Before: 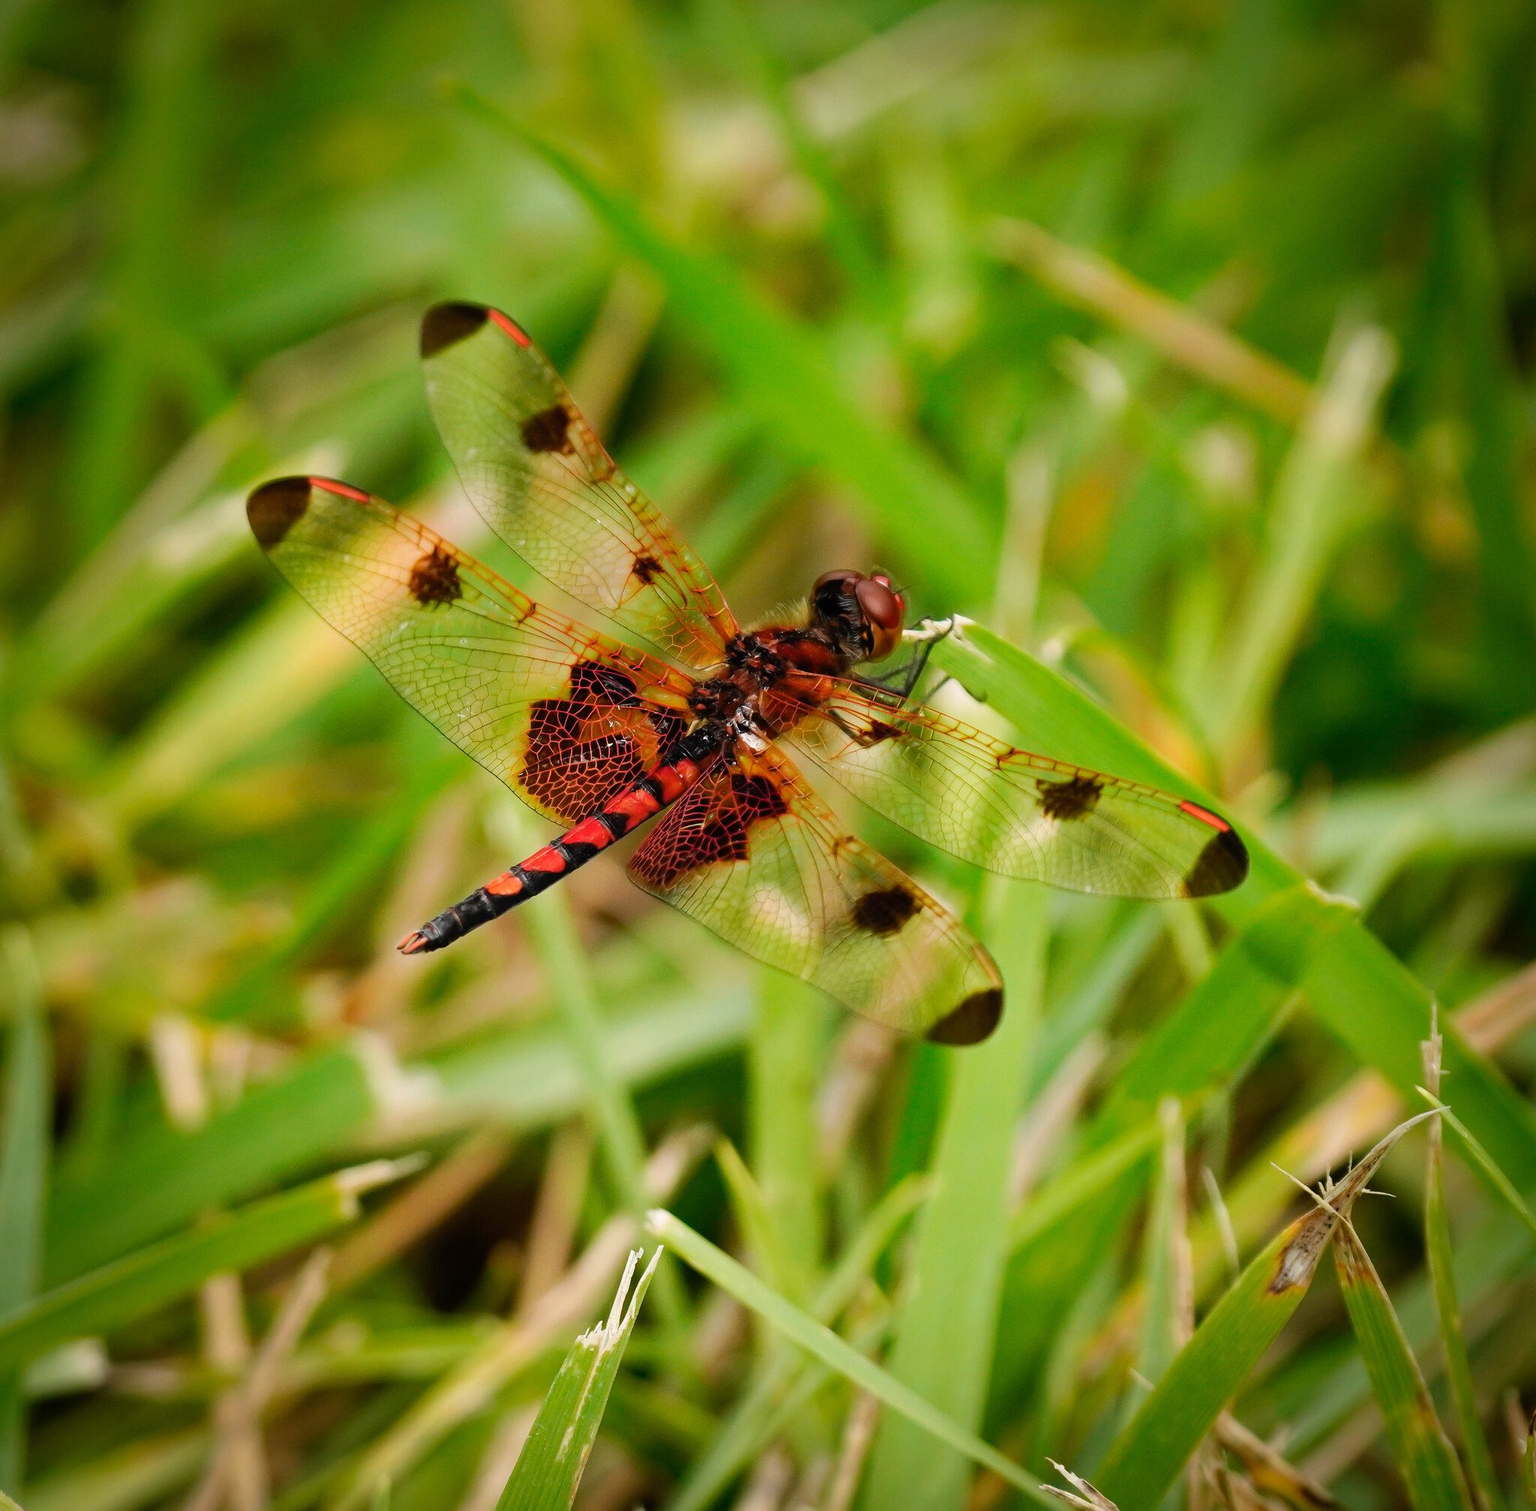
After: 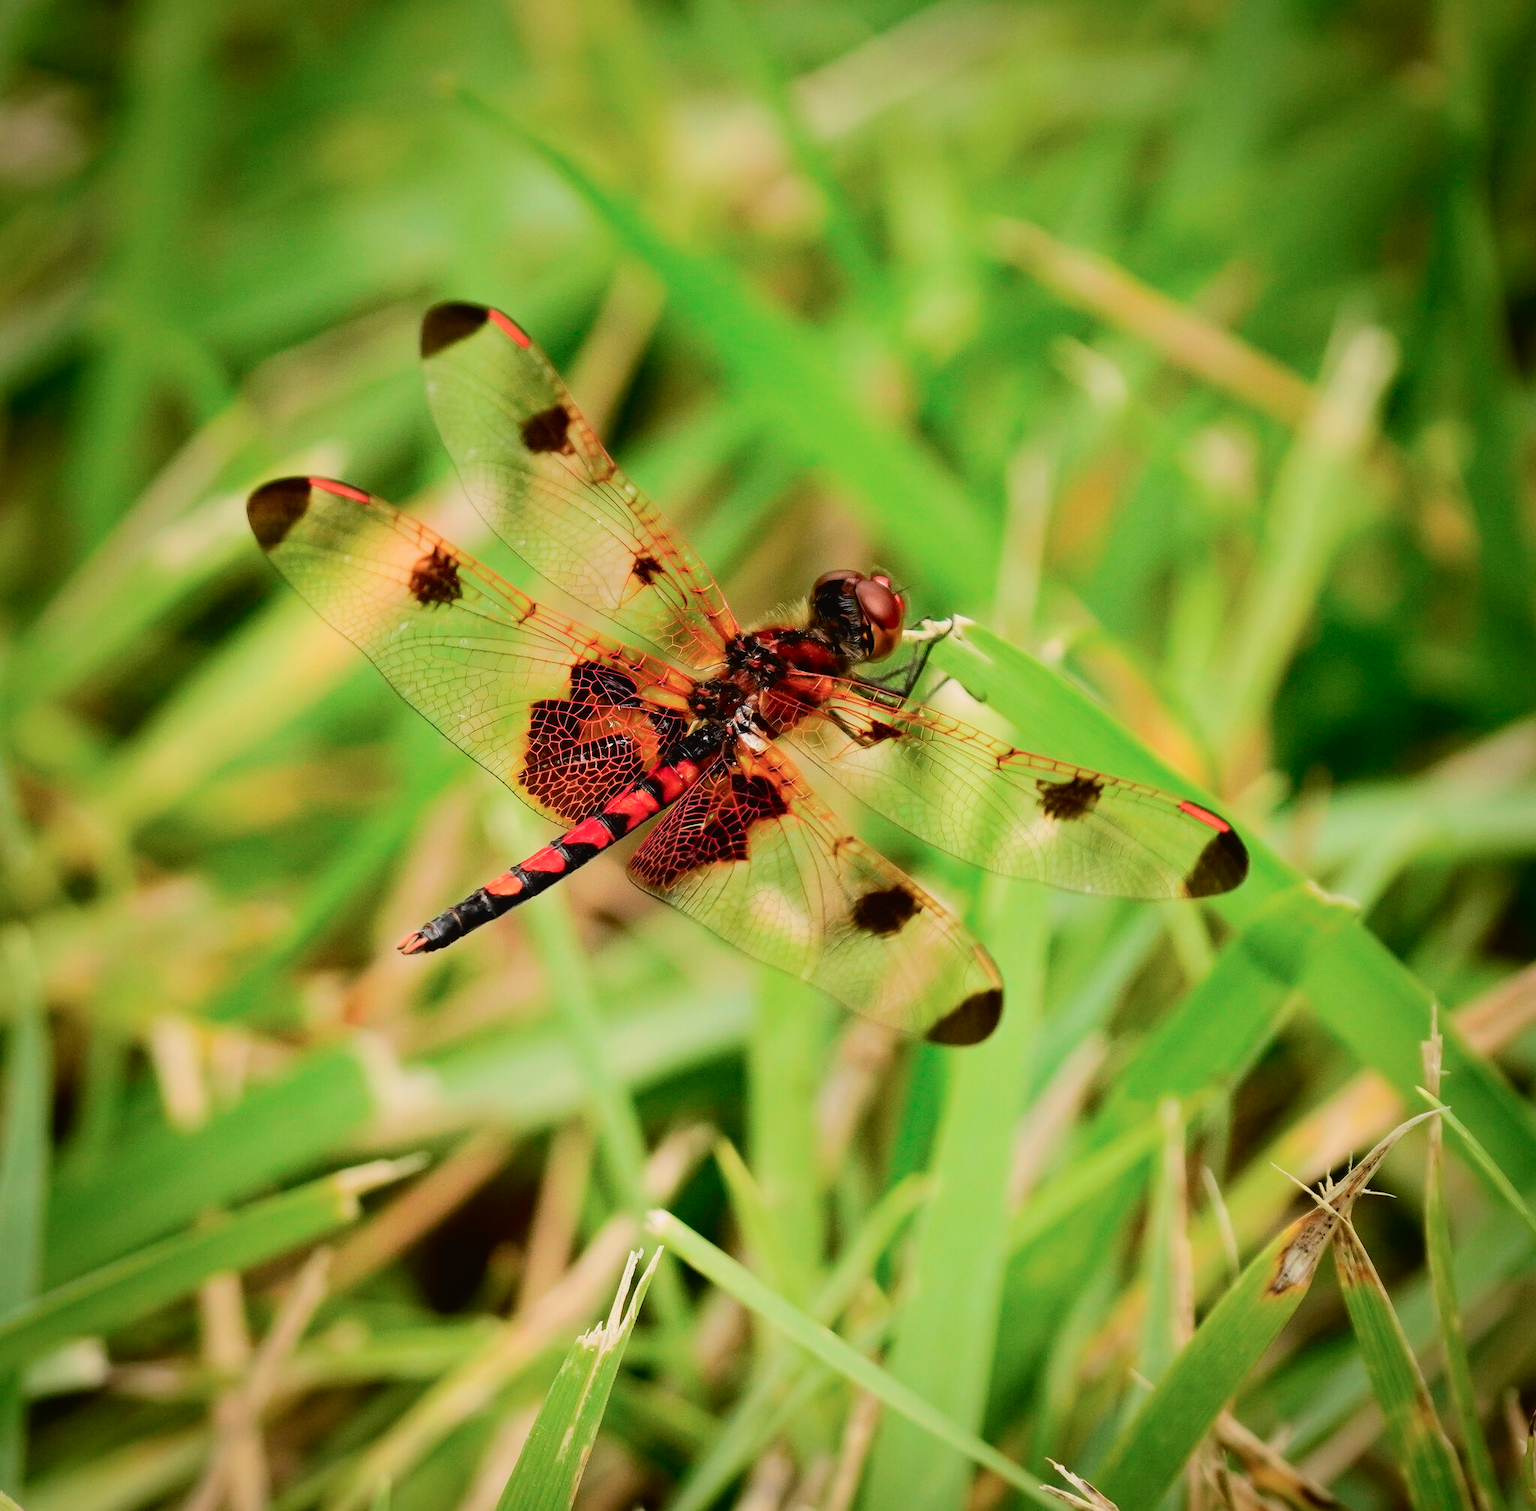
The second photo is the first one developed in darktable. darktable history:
tone curve: curves: ch0 [(0, 0.019) (0.066, 0.043) (0.189, 0.182) (0.359, 0.417) (0.485, 0.576) (0.656, 0.734) (0.851, 0.861) (0.997, 0.959)]; ch1 [(0, 0) (0.179, 0.123) (0.381, 0.36) (0.425, 0.41) (0.474, 0.472) (0.499, 0.501) (0.514, 0.517) (0.571, 0.584) (0.649, 0.677) (0.812, 0.856) (1, 1)]; ch2 [(0, 0) (0.246, 0.214) (0.421, 0.427) (0.459, 0.484) (0.5, 0.504) (0.518, 0.523) (0.529, 0.544) (0.56, 0.581) (0.617, 0.631) (0.744, 0.734) (0.867, 0.821) (0.993, 0.889)], color space Lab, independent channels, preserve colors none
exposure: exposure -0.04 EV, compensate highlight preservation false
